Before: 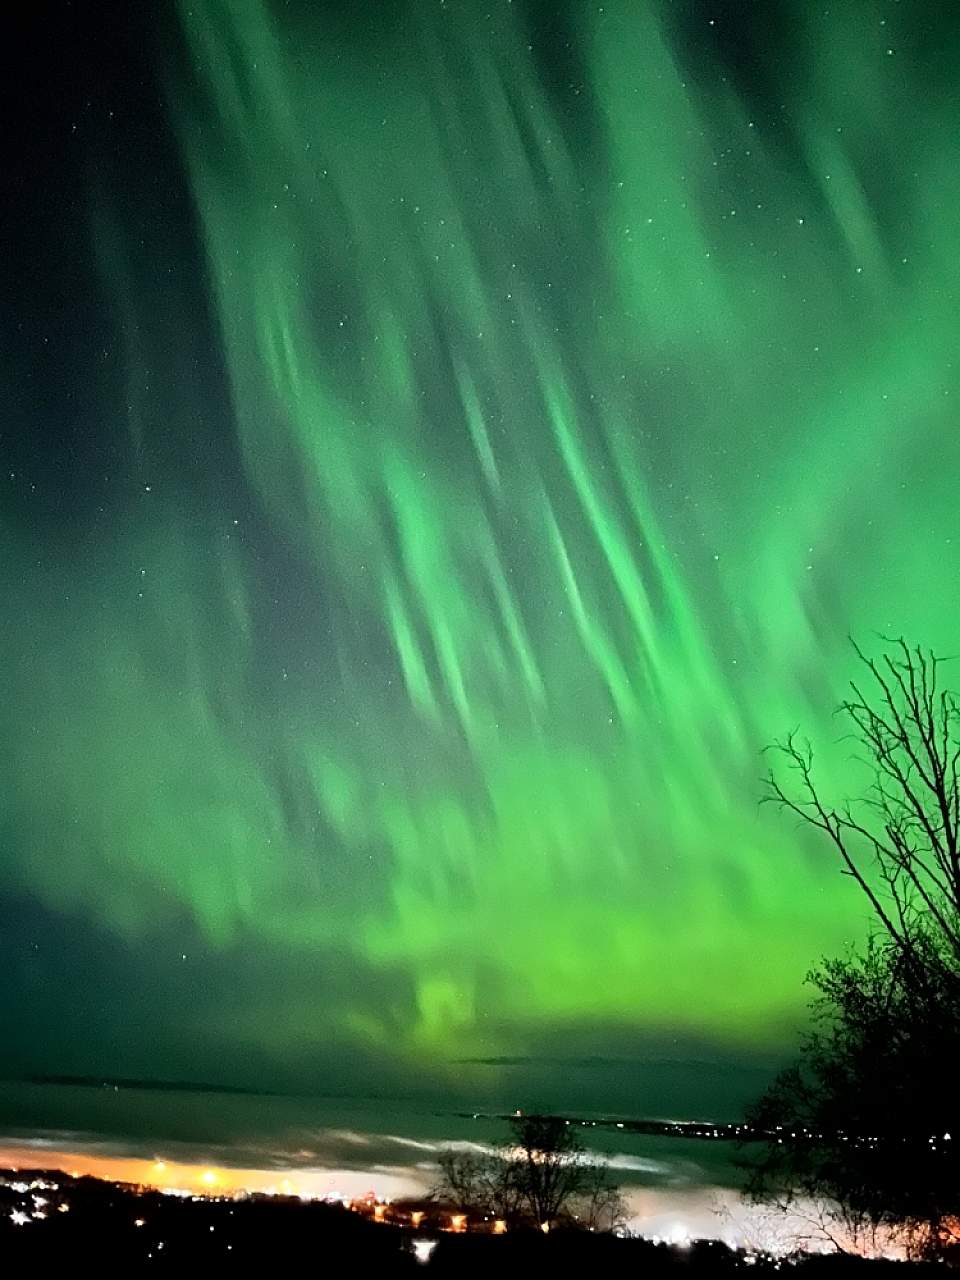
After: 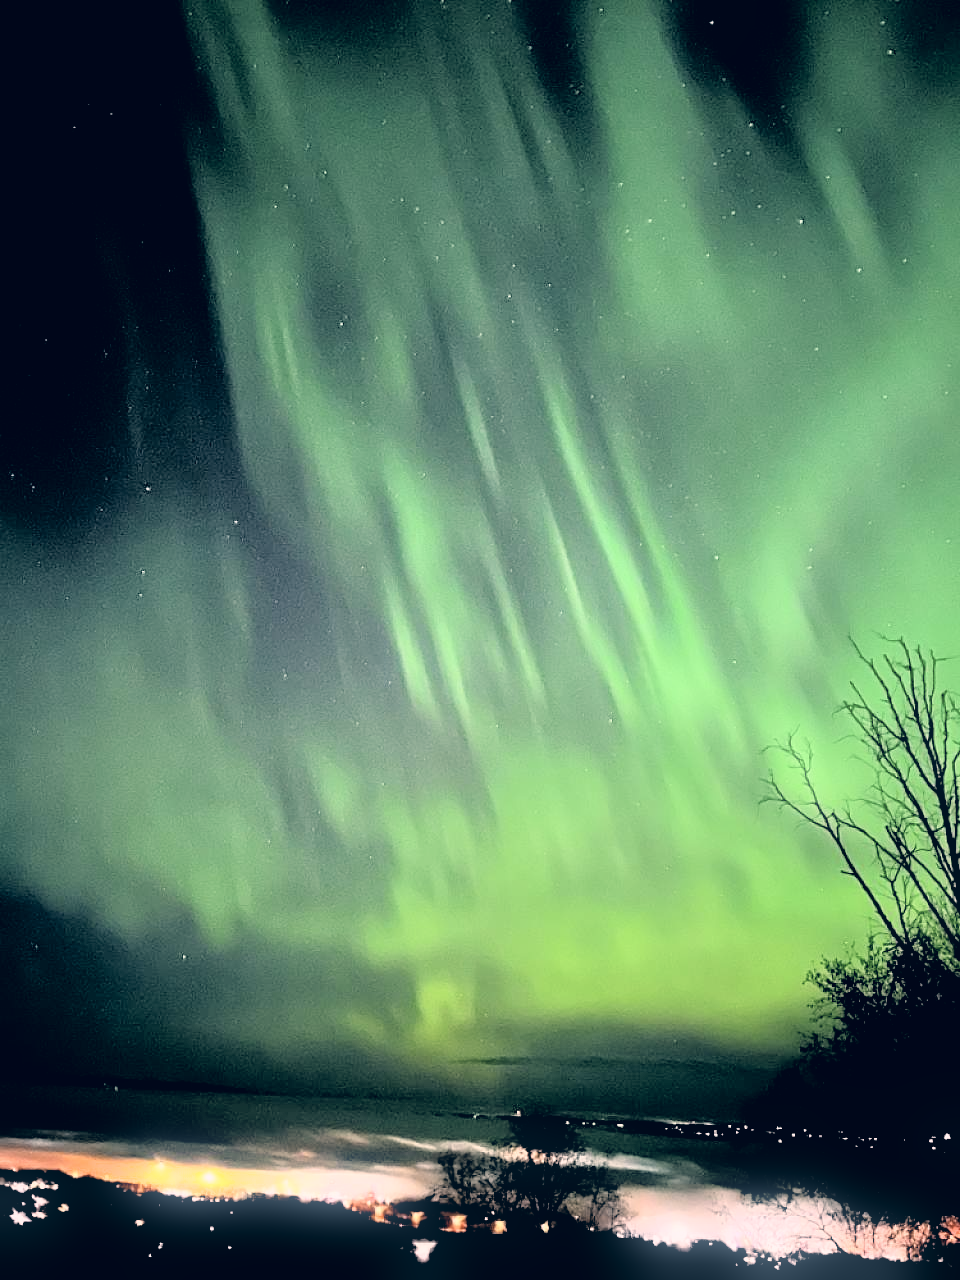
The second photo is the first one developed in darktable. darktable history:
color correction: highlights a* 14.46, highlights b* 5.85, shadows a* -5.53, shadows b* -15.24, saturation 0.85
contrast brightness saturation: brightness 0.13
bloom: size 5%, threshold 95%, strength 15%
filmic rgb: black relative exposure -3.72 EV, white relative exposure 2.77 EV, dynamic range scaling -5.32%, hardness 3.03
